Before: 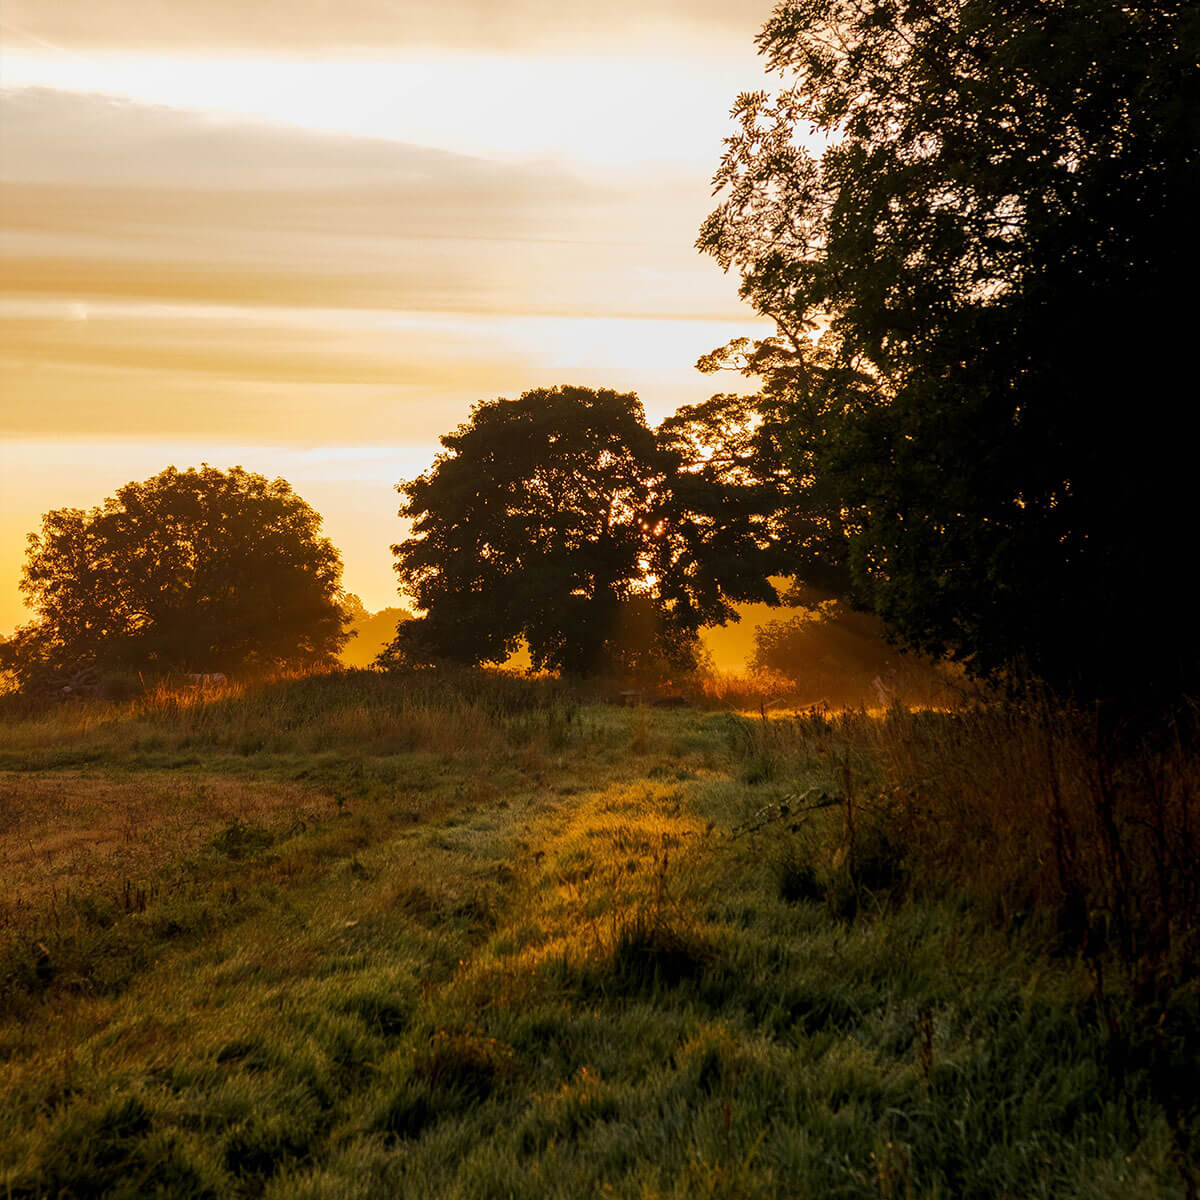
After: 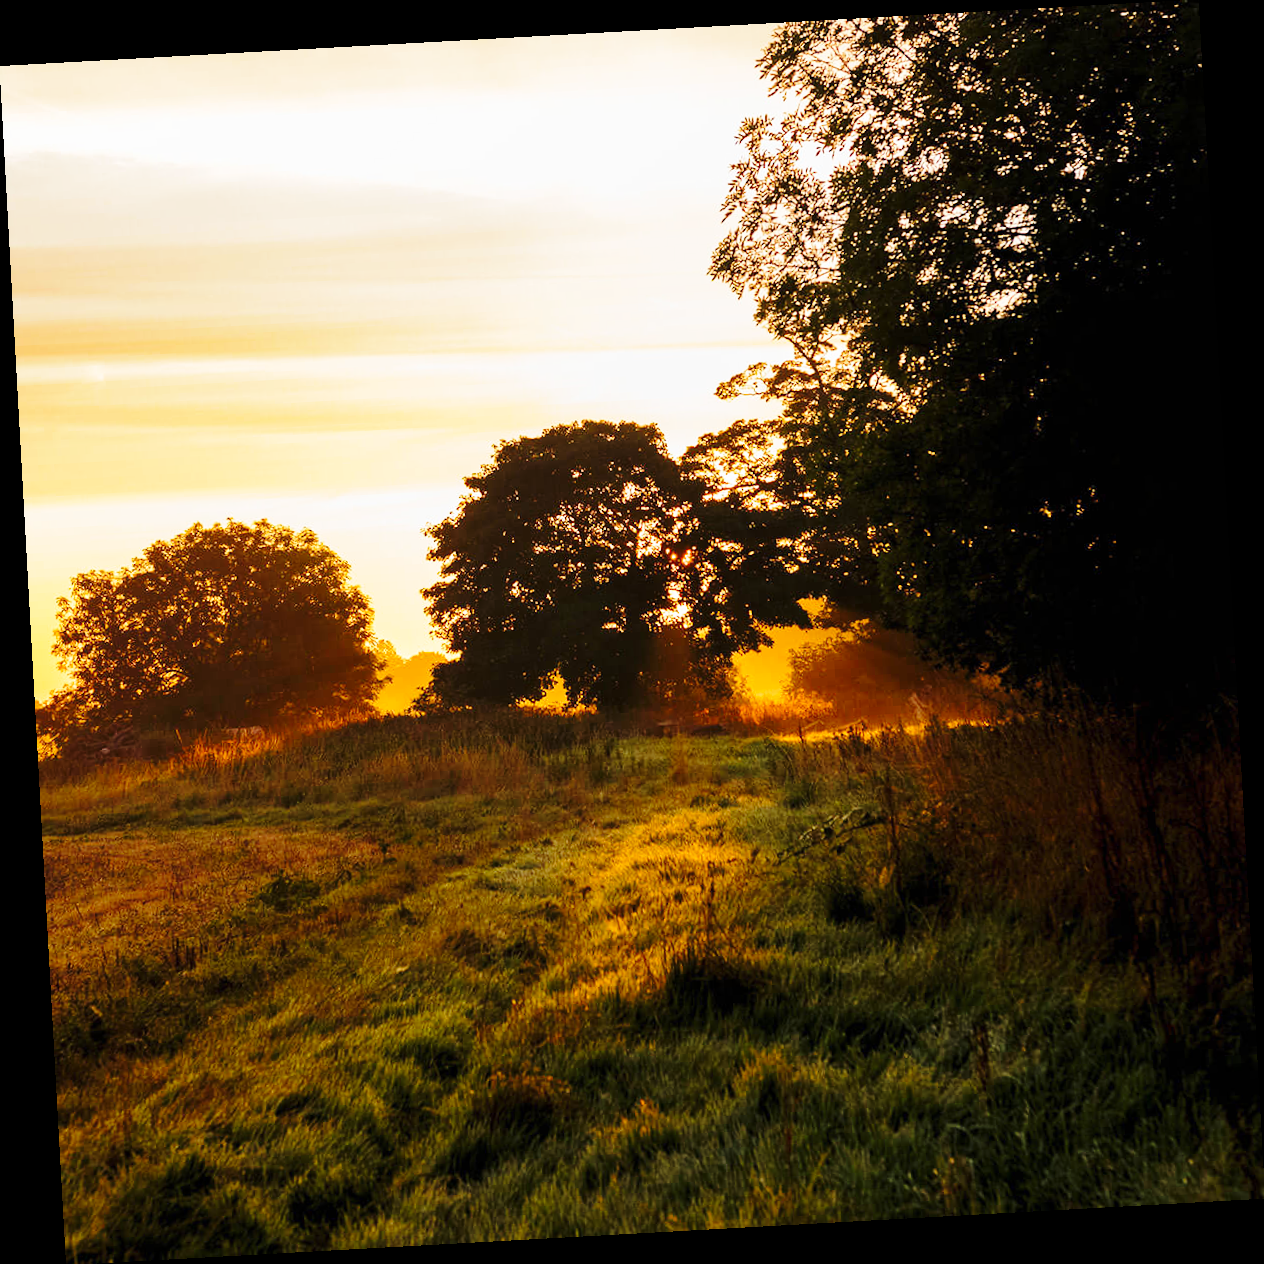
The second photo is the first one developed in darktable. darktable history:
rotate and perspective: rotation -3.18°, automatic cropping off
base curve: curves: ch0 [(0, 0) (0.028, 0.03) (0.121, 0.232) (0.46, 0.748) (0.859, 0.968) (1, 1)], preserve colors none
